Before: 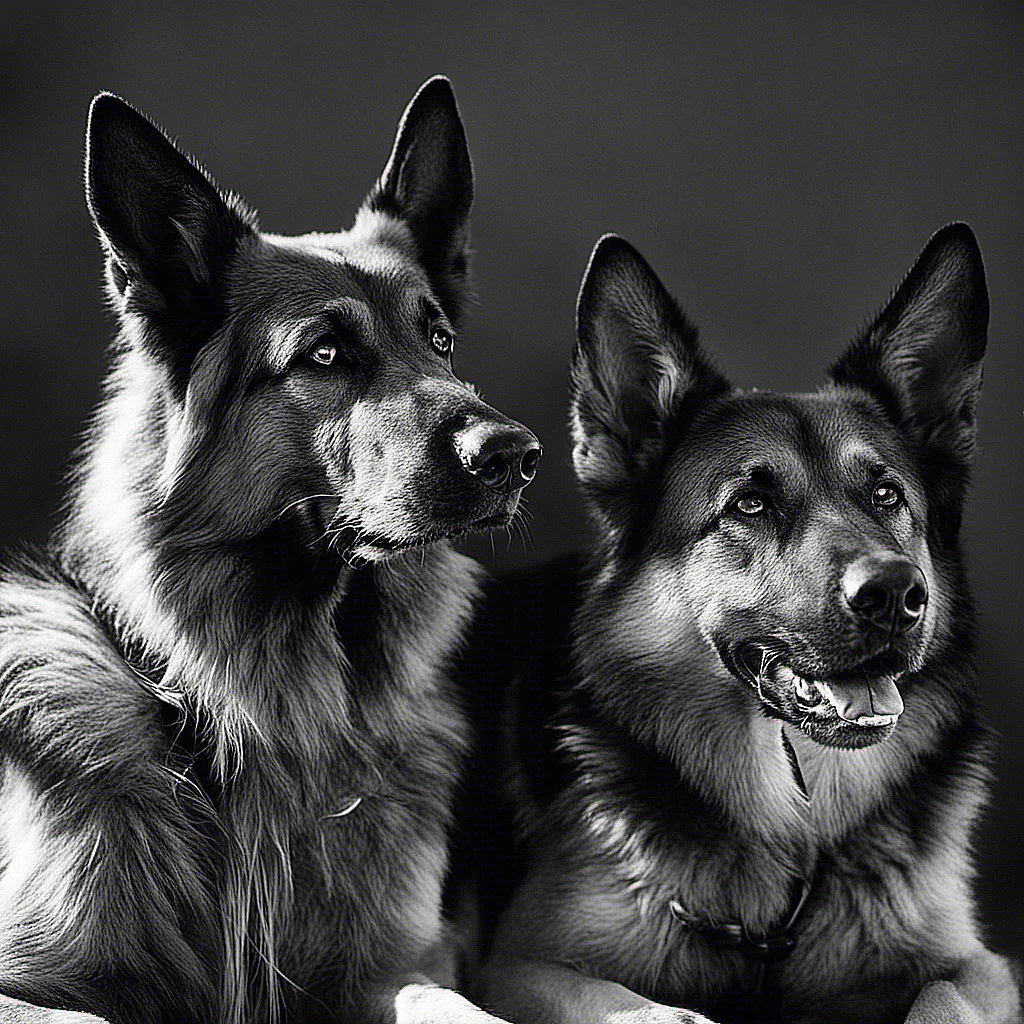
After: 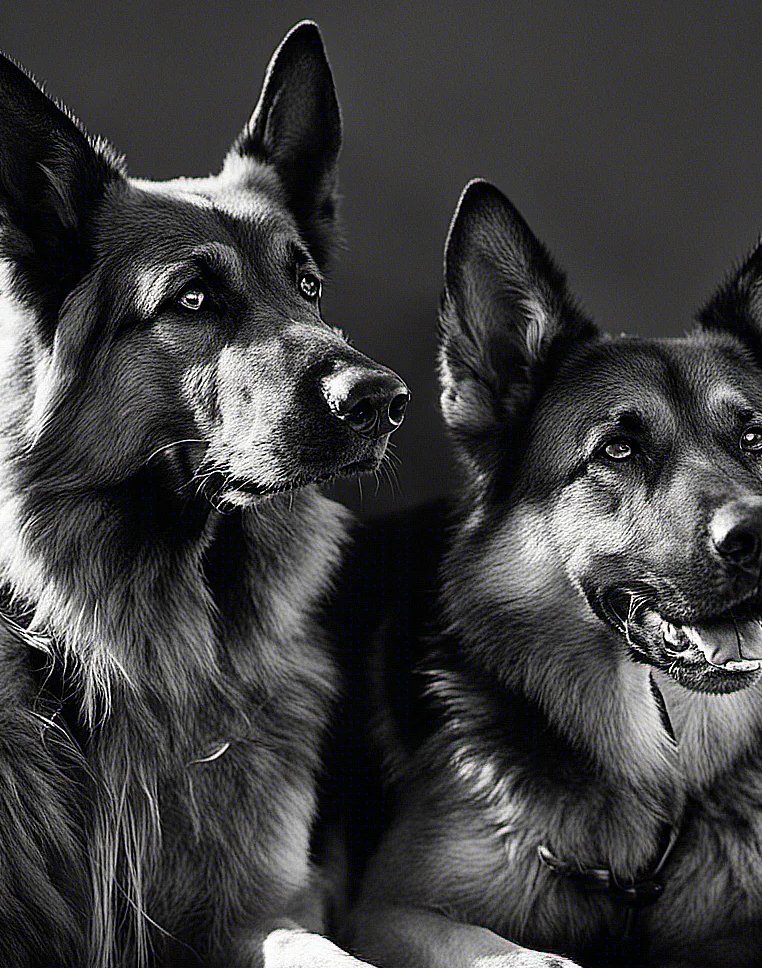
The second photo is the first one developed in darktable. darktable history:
crop and rotate: left 12.923%, top 5.413%, right 12.574%
